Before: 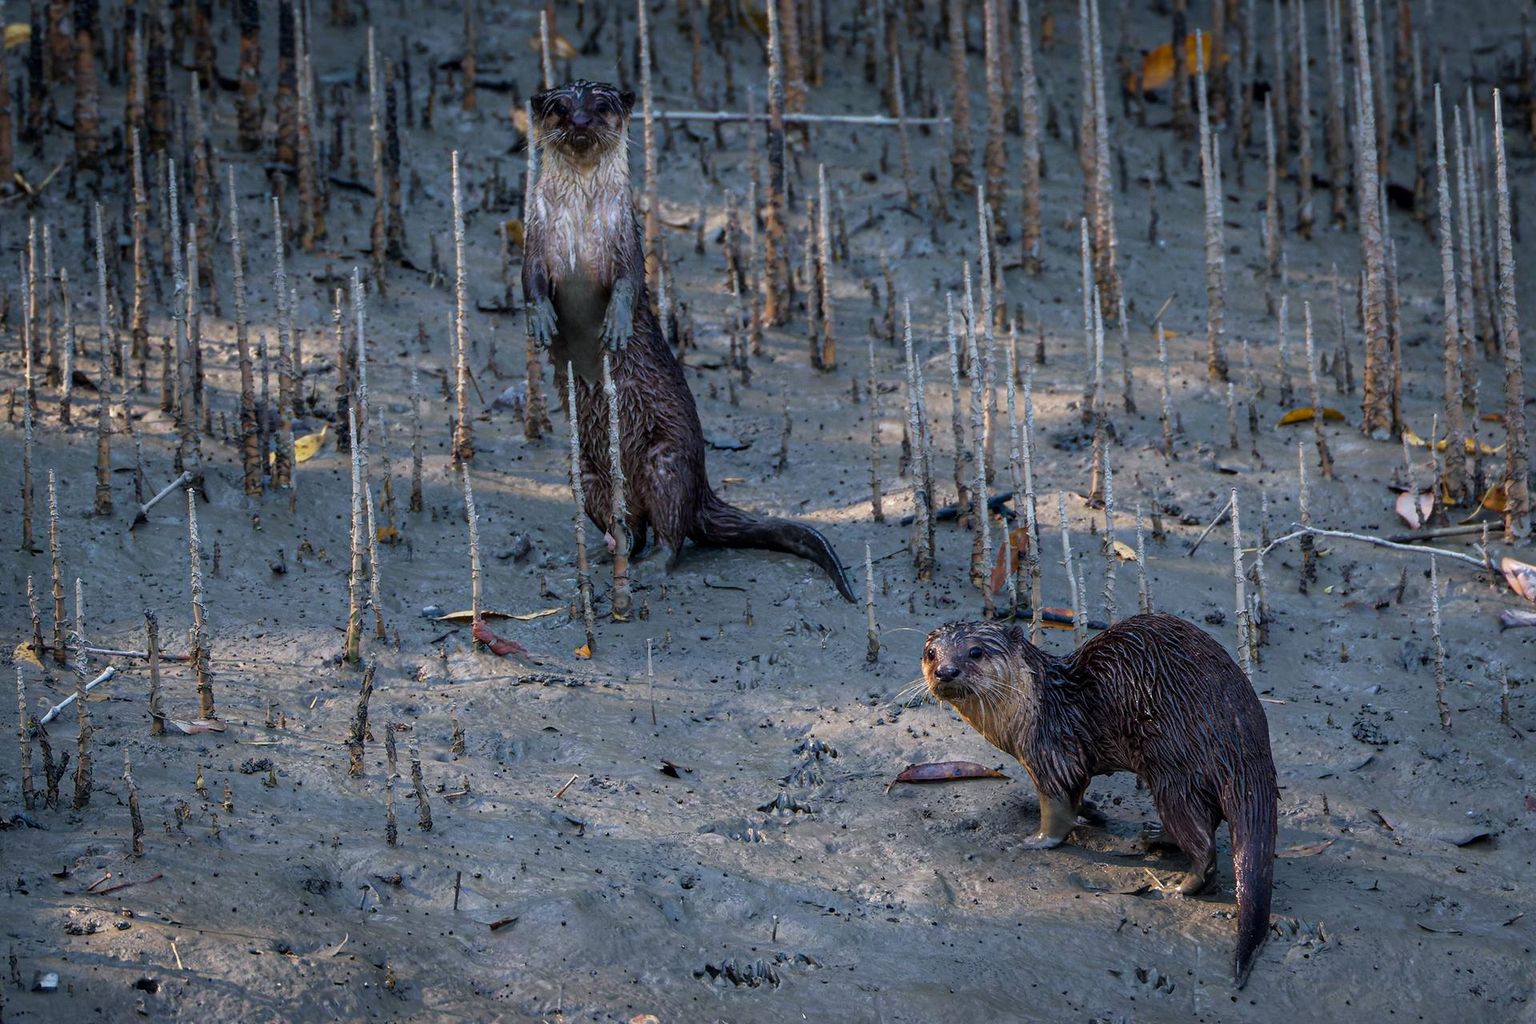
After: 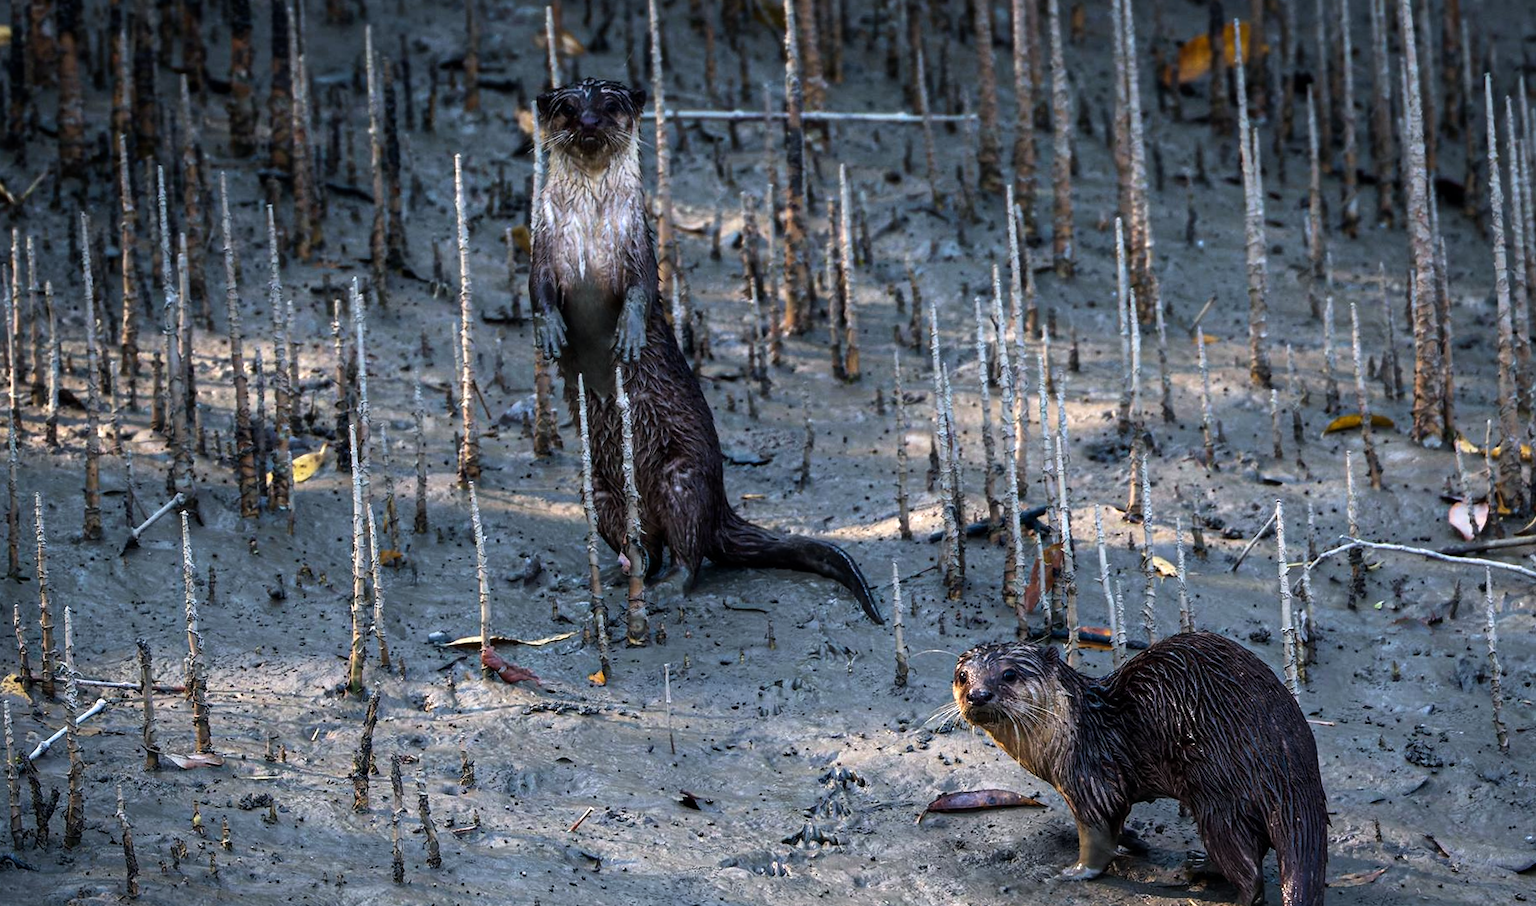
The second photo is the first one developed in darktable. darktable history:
tone equalizer: -8 EV -0.785 EV, -7 EV -0.727 EV, -6 EV -0.572 EV, -5 EV -0.365 EV, -3 EV 0.392 EV, -2 EV 0.6 EV, -1 EV 0.68 EV, +0 EV 0.734 EV, edges refinement/feathering 500, mask exposure compensation -1.57 EV, preserve details no
crop and rotate: angle 0.584°, left 0.254%, right 2.931%, bottom 14.275%
